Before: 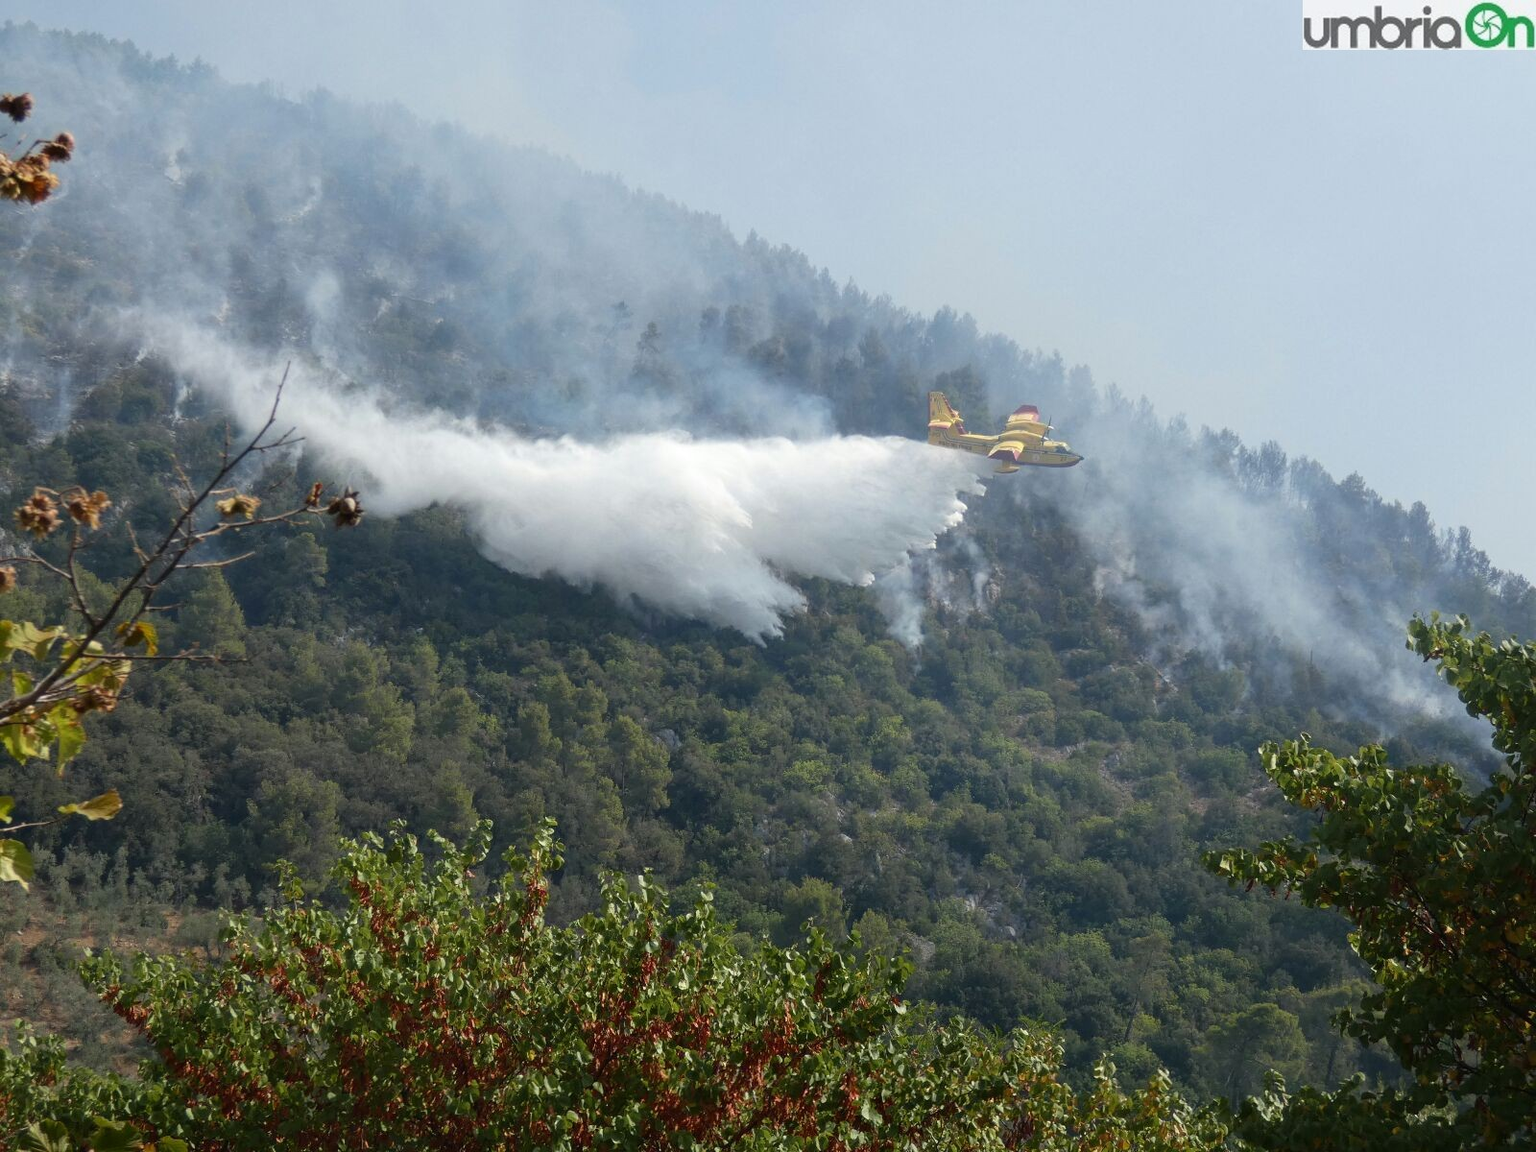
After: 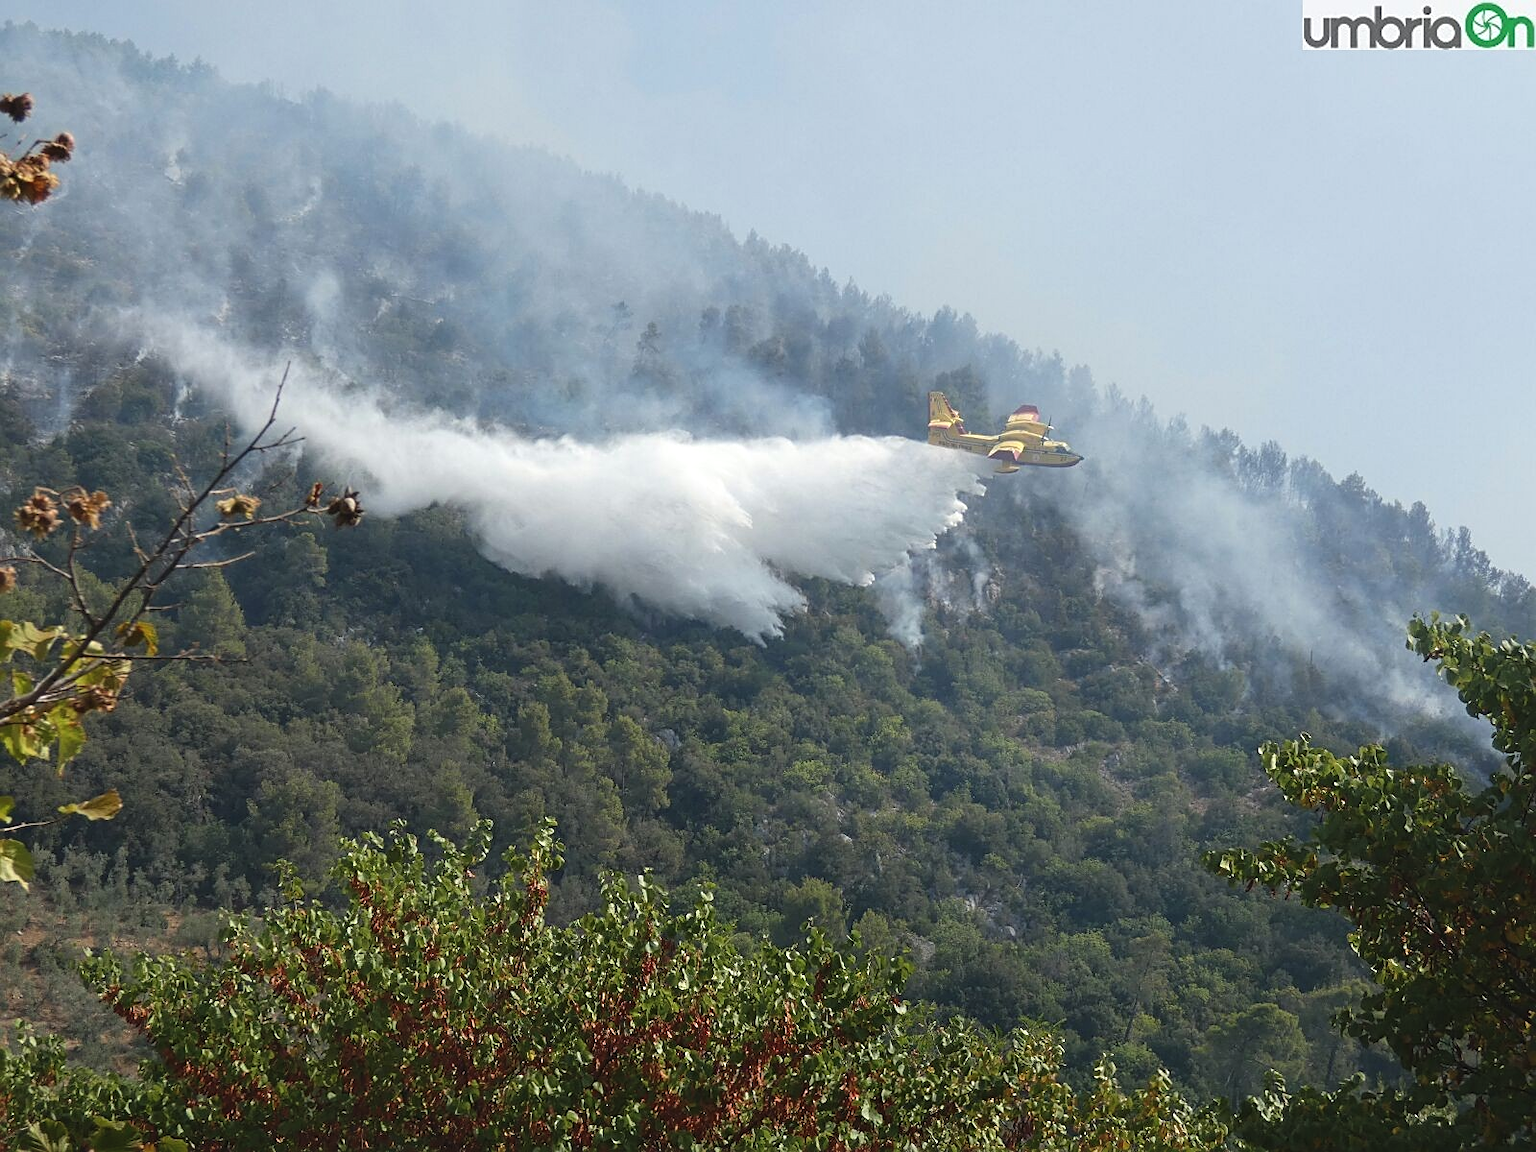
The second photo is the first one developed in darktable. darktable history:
exposure: black level correction -0.005, exposure 0.054 EV, compensate highlight preservation false
sharpen: on, module defaults
